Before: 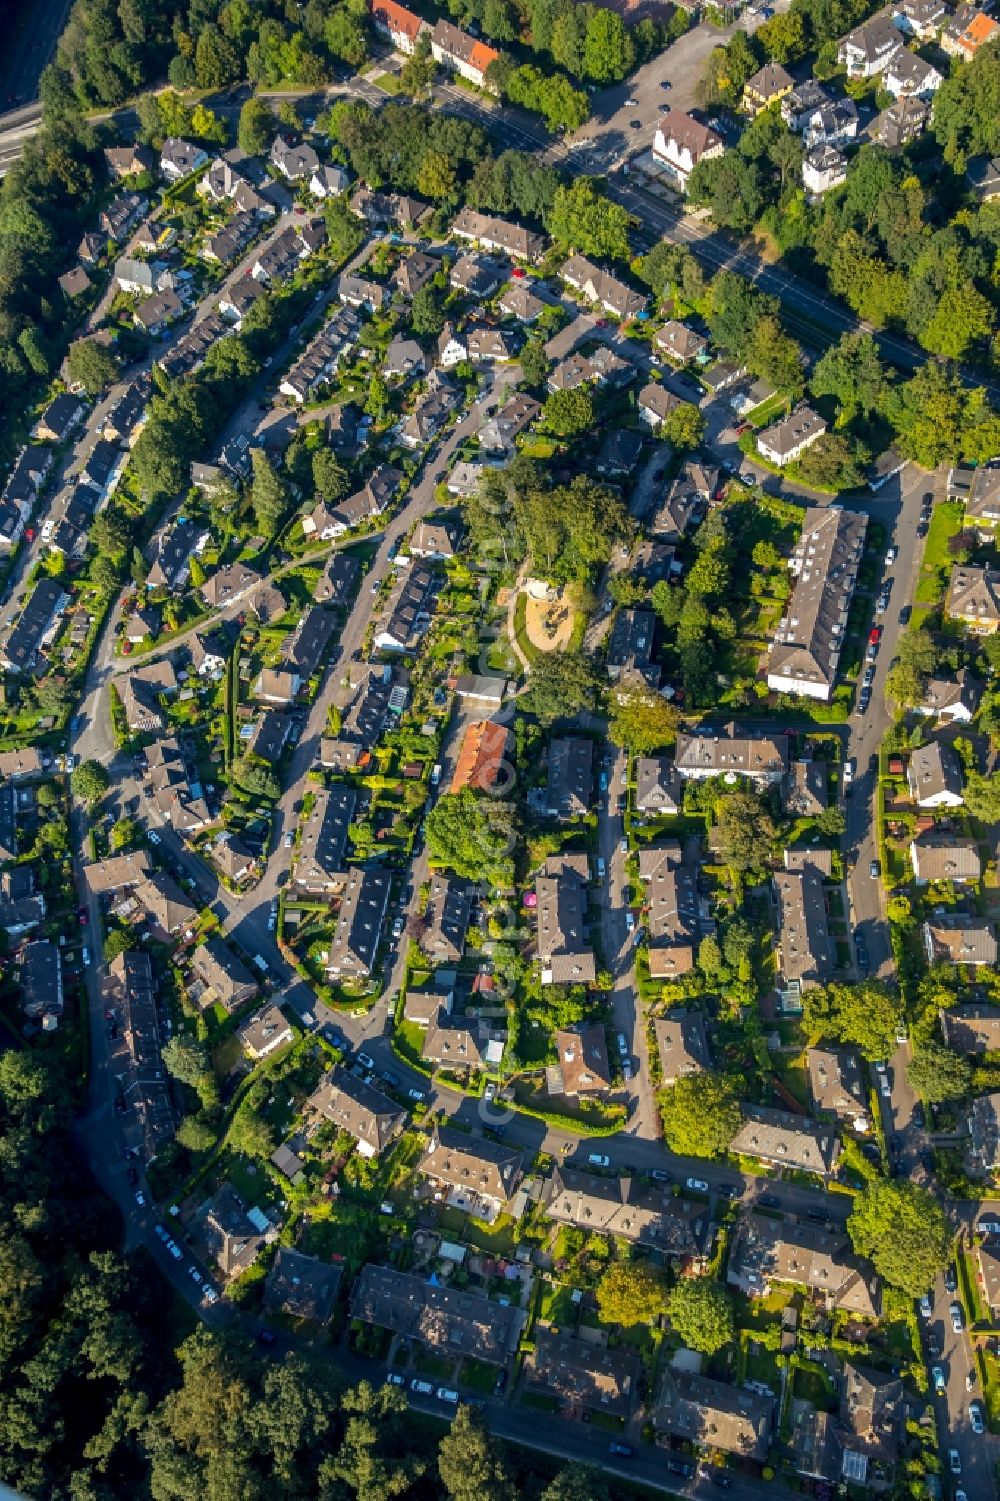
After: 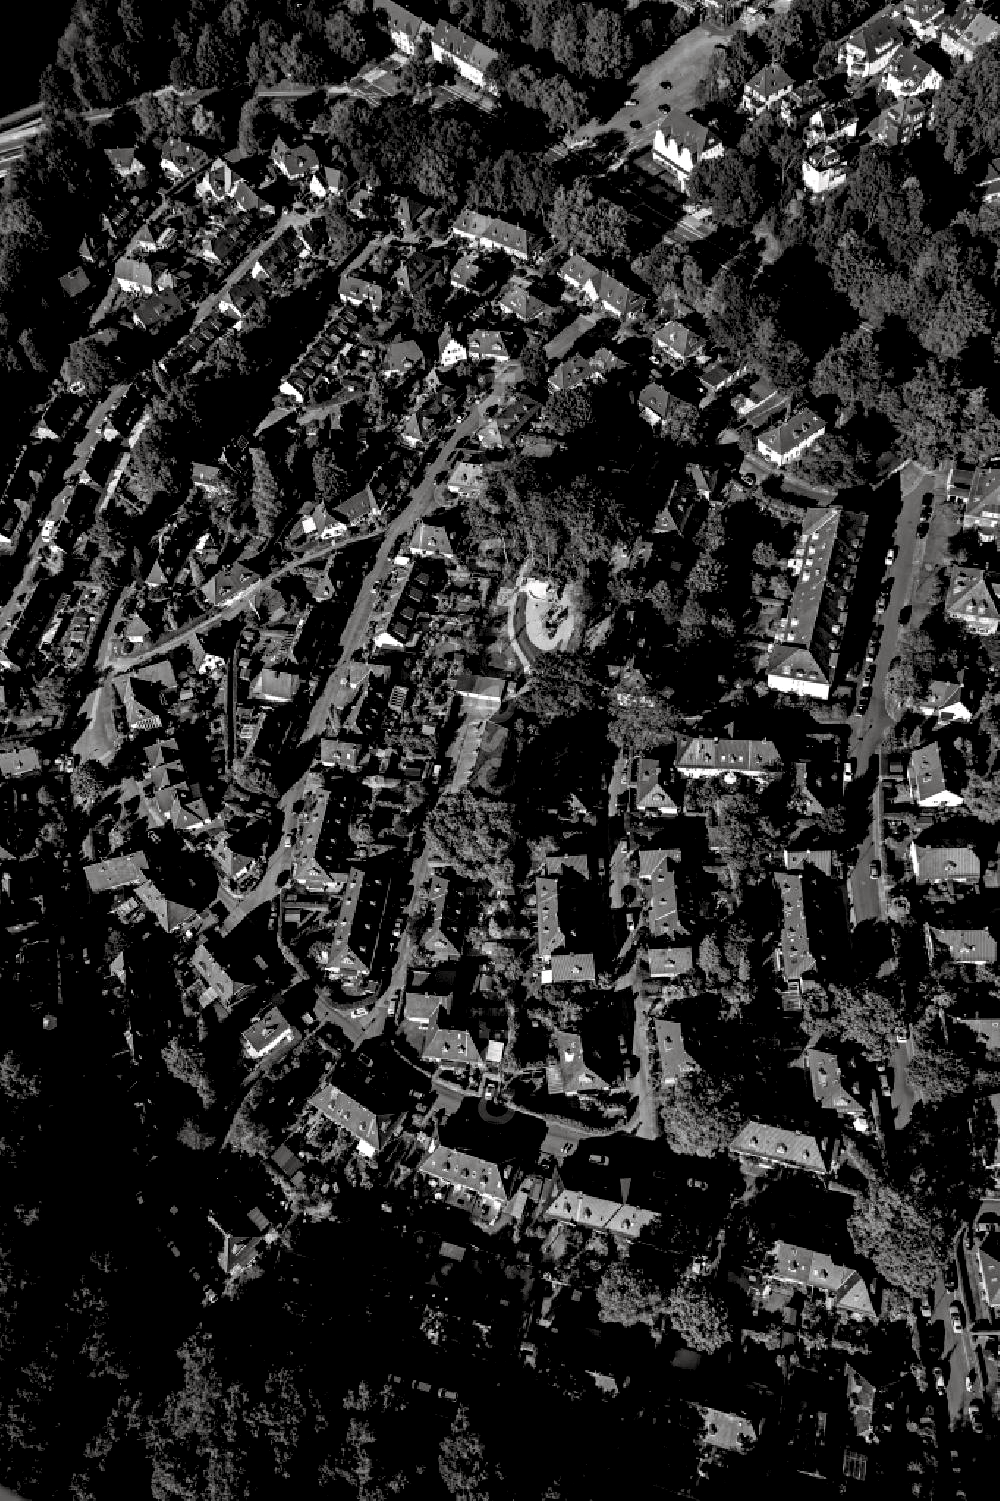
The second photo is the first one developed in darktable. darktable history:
exposure: black level correction 0.046, exposure -0.228 EV, compensate highlight preservation false
monochrome: size 1
levels: levels [0.182, 0.542, 0.902]
split-toning: shadows › hue 36°, shadows › saturation 0.05, highlights › hue 10.8°, highlights › saturation 0.15, compress 40%
